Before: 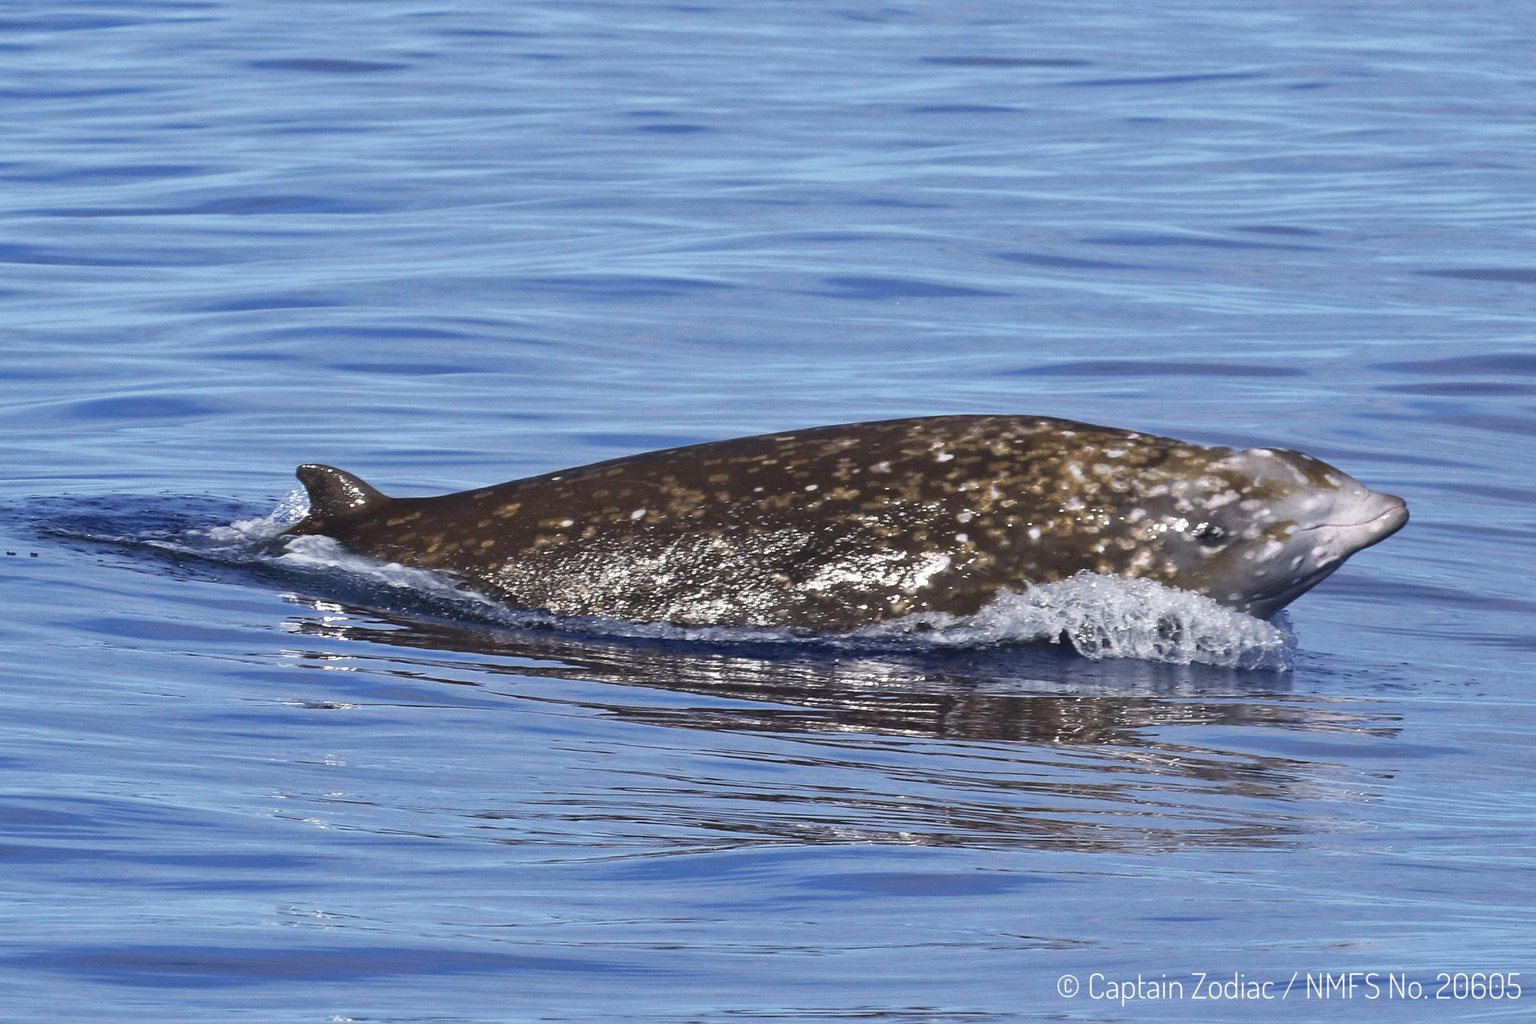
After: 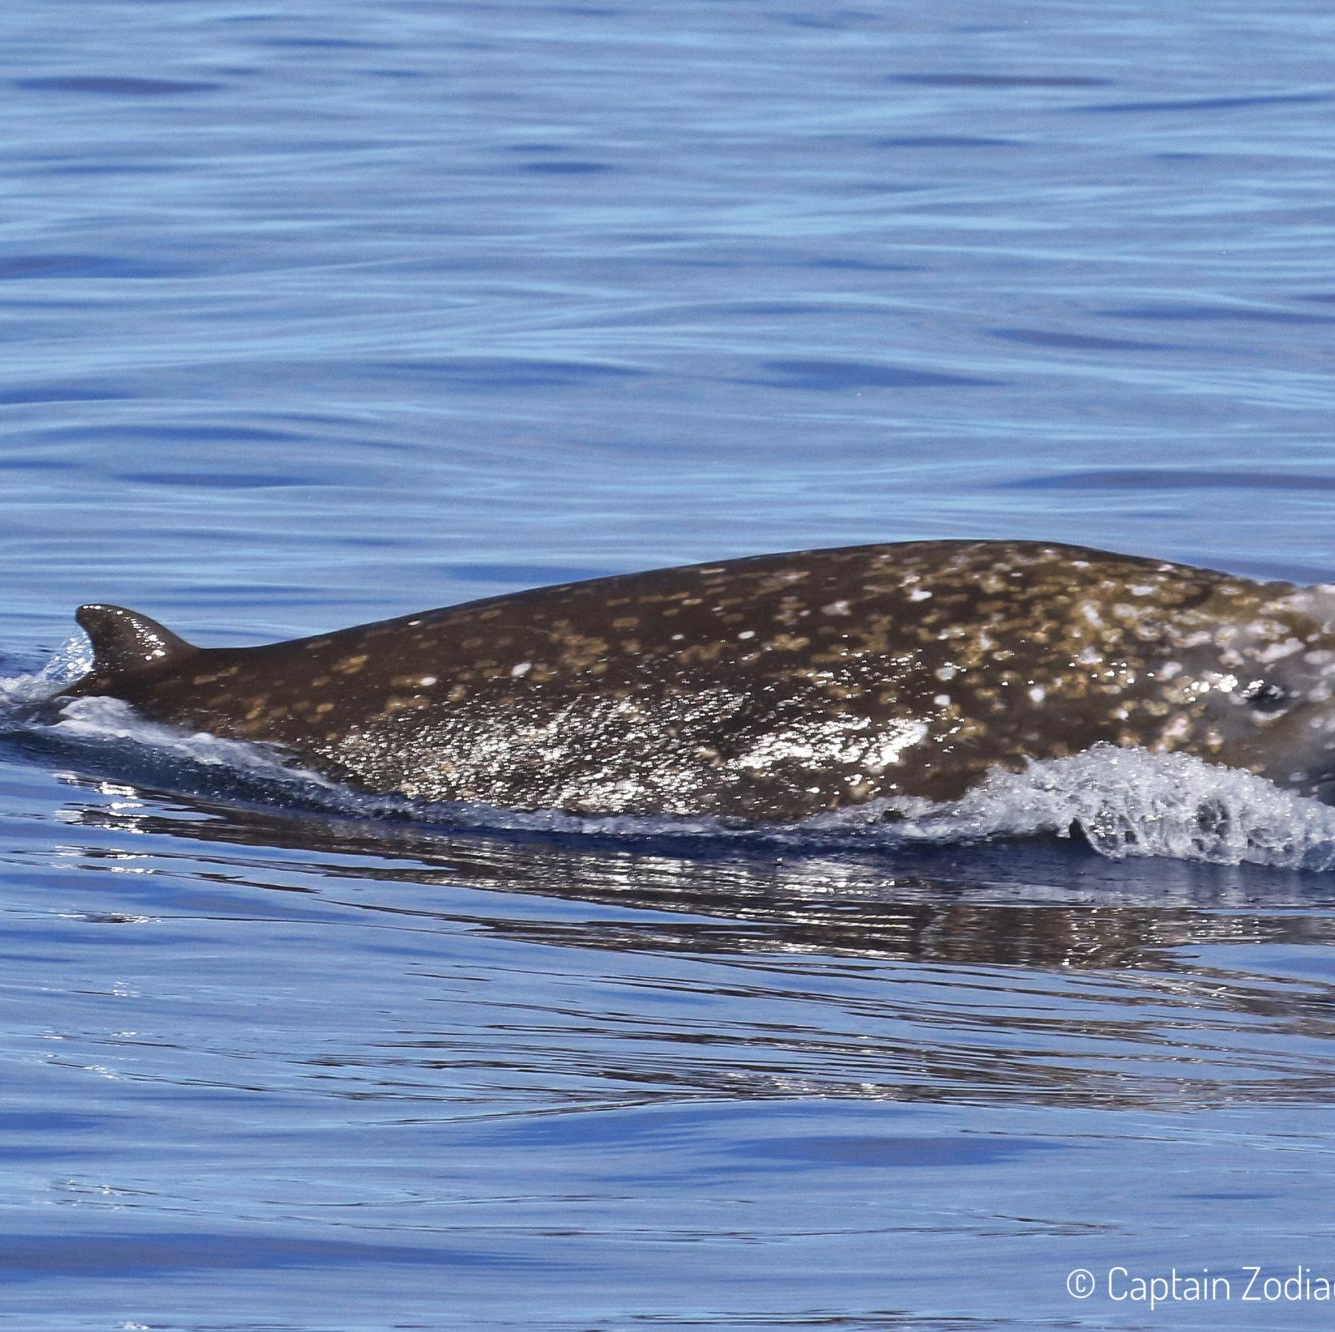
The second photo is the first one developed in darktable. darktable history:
crop and rotate: left 15.517%, right 17.689%
